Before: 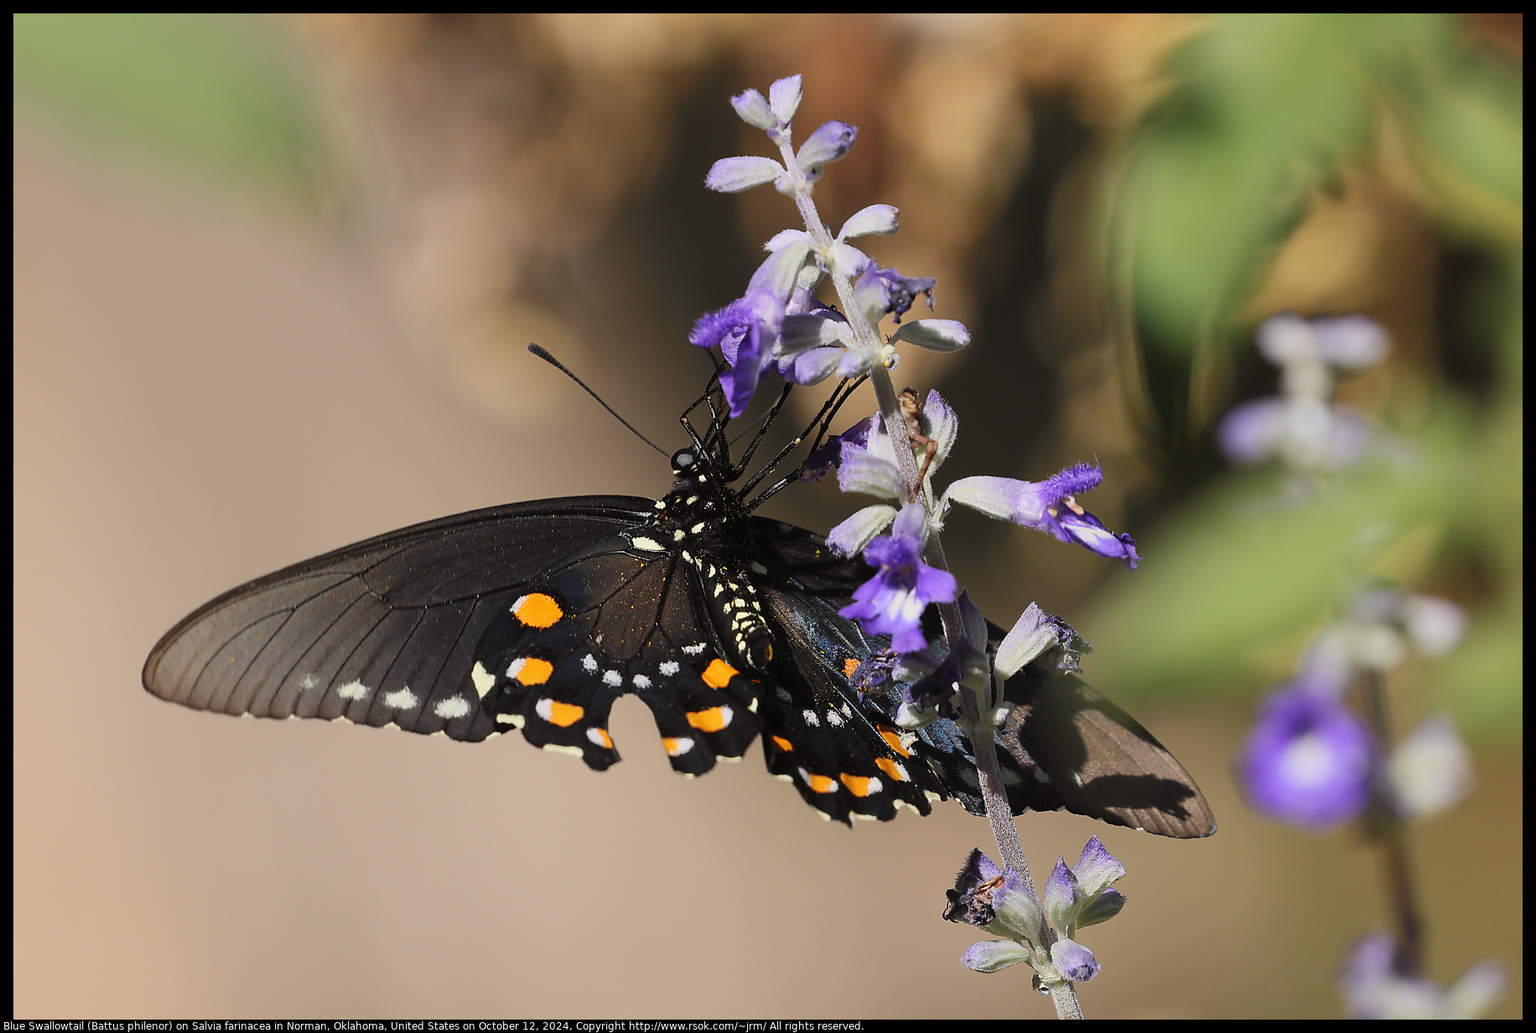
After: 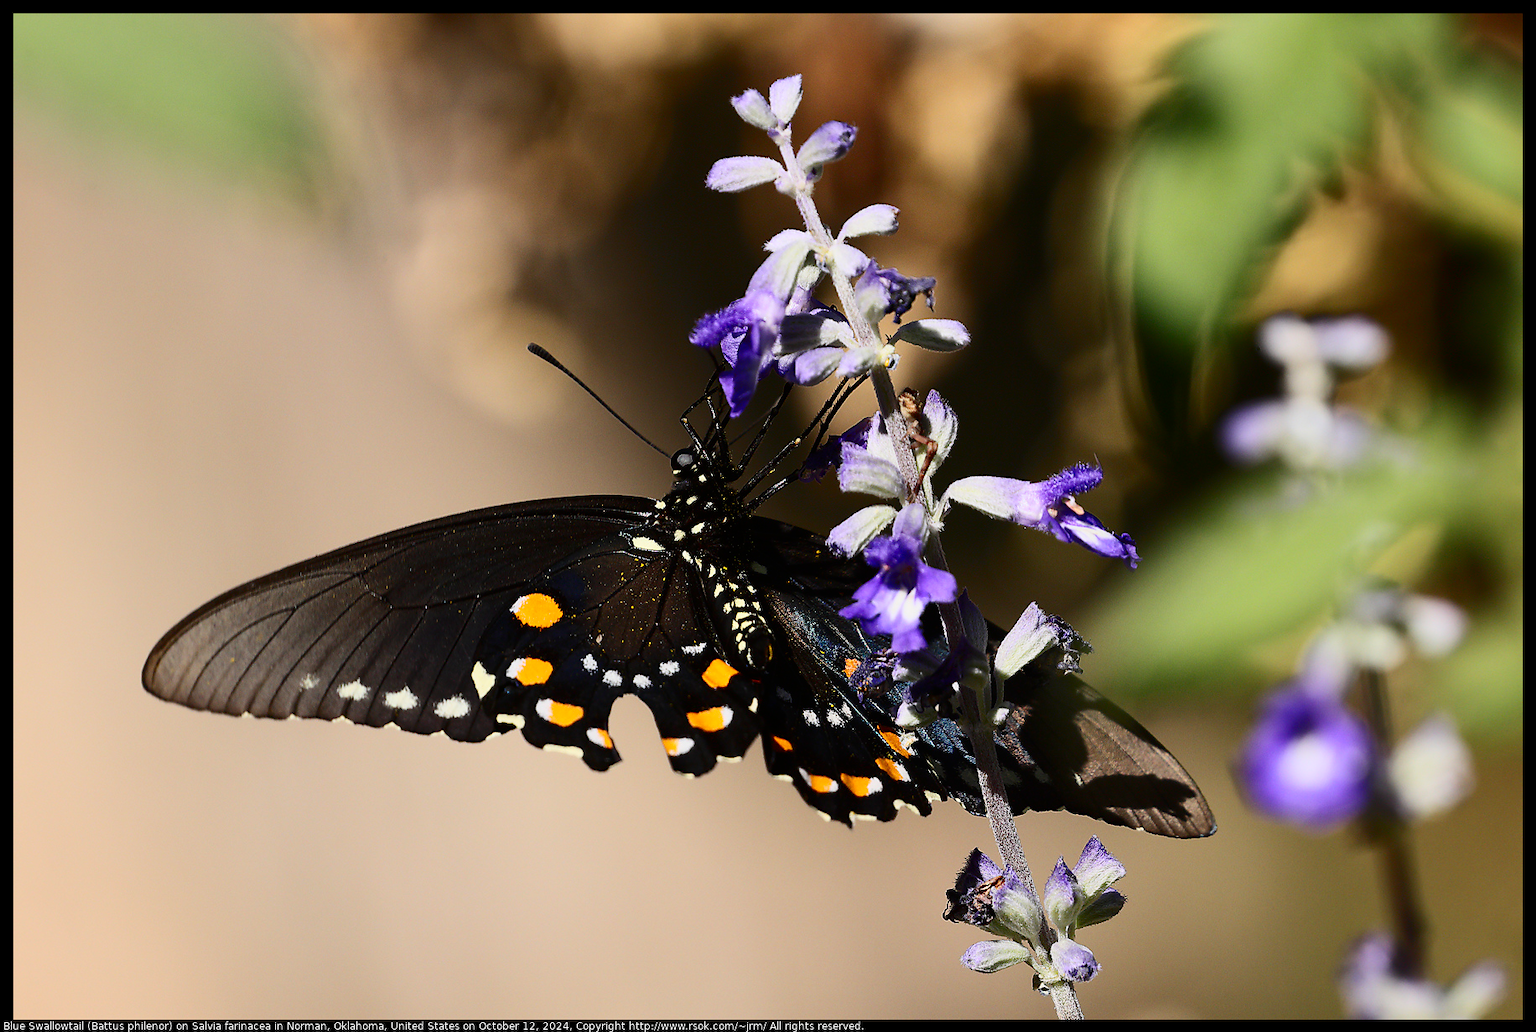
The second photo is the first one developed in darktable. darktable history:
contrast brightness saturation: contrast 0.308, brightness -0.066, saturation 0.17
